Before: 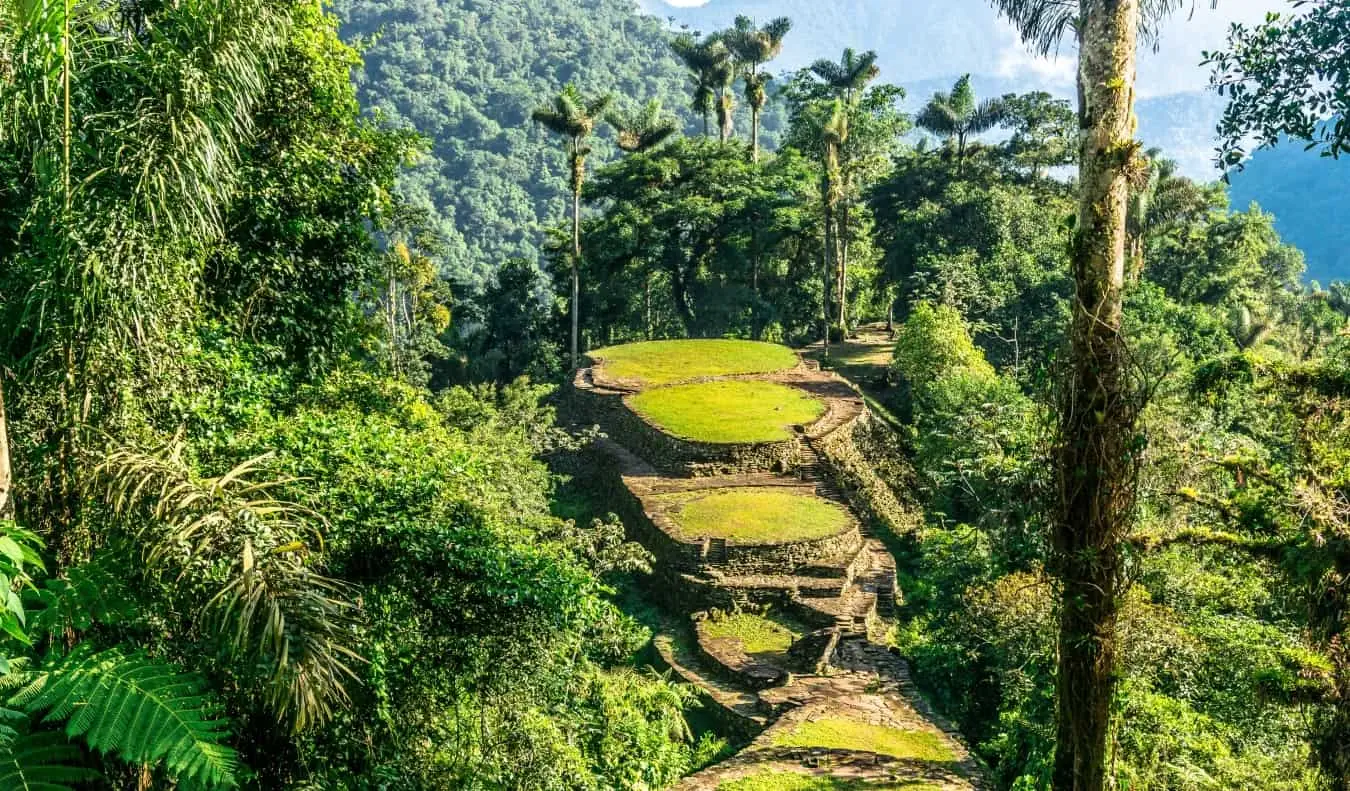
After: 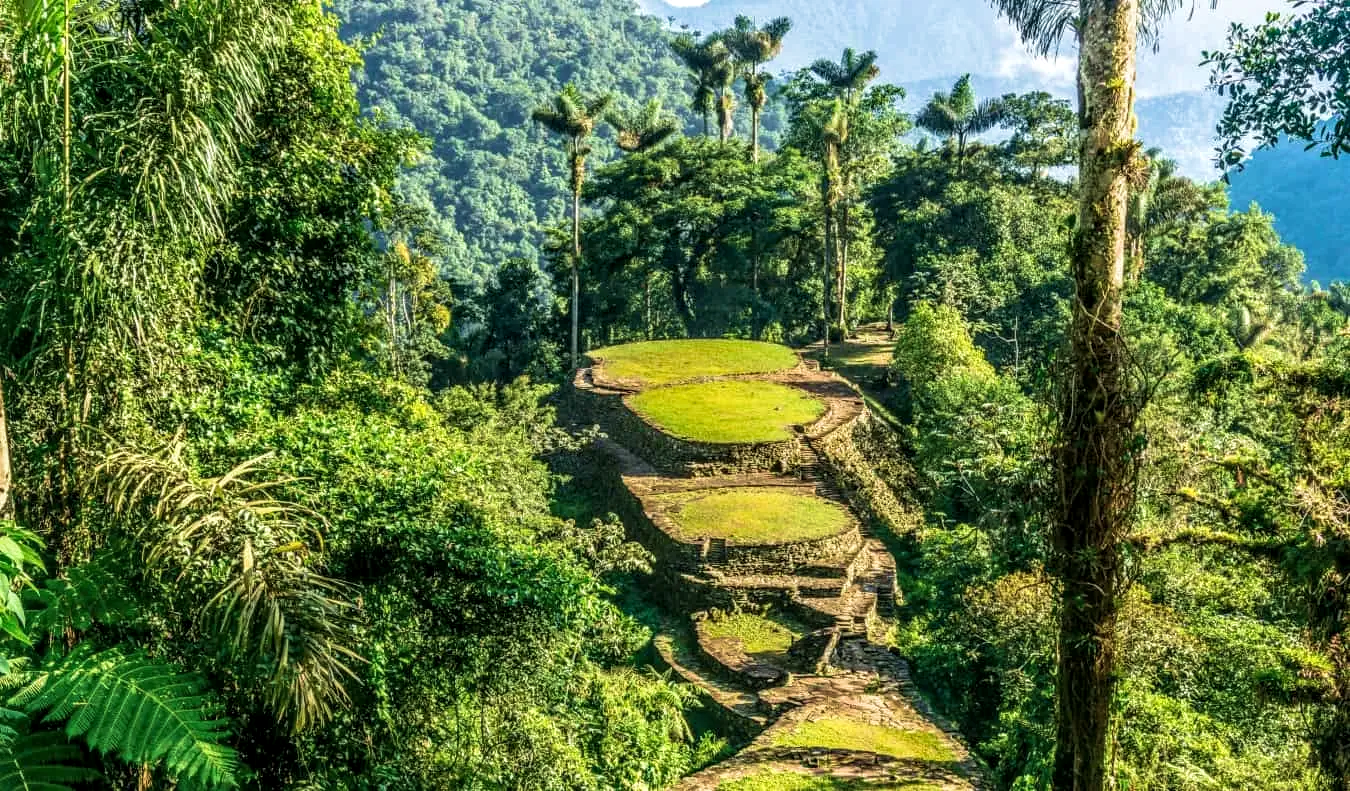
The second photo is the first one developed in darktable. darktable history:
velvia: on, module defaults
shadows and highlights: radius 330.68, shadows 54.13, highlights -99.33, compress 94.43%, soften with gaussian
local contrast: on, module defaults
